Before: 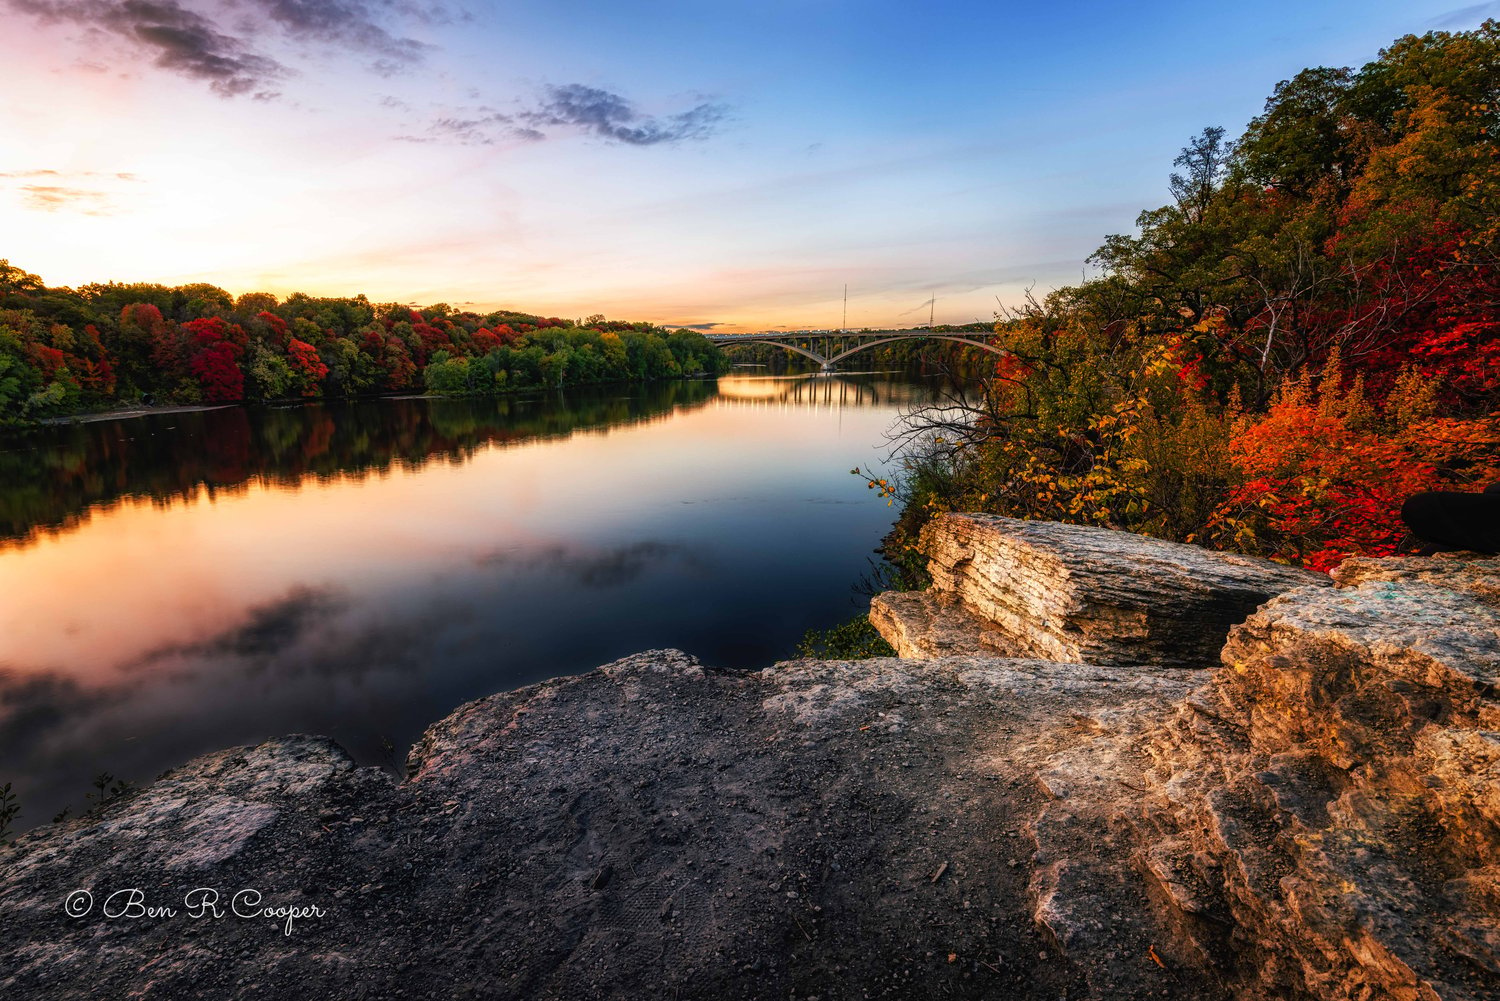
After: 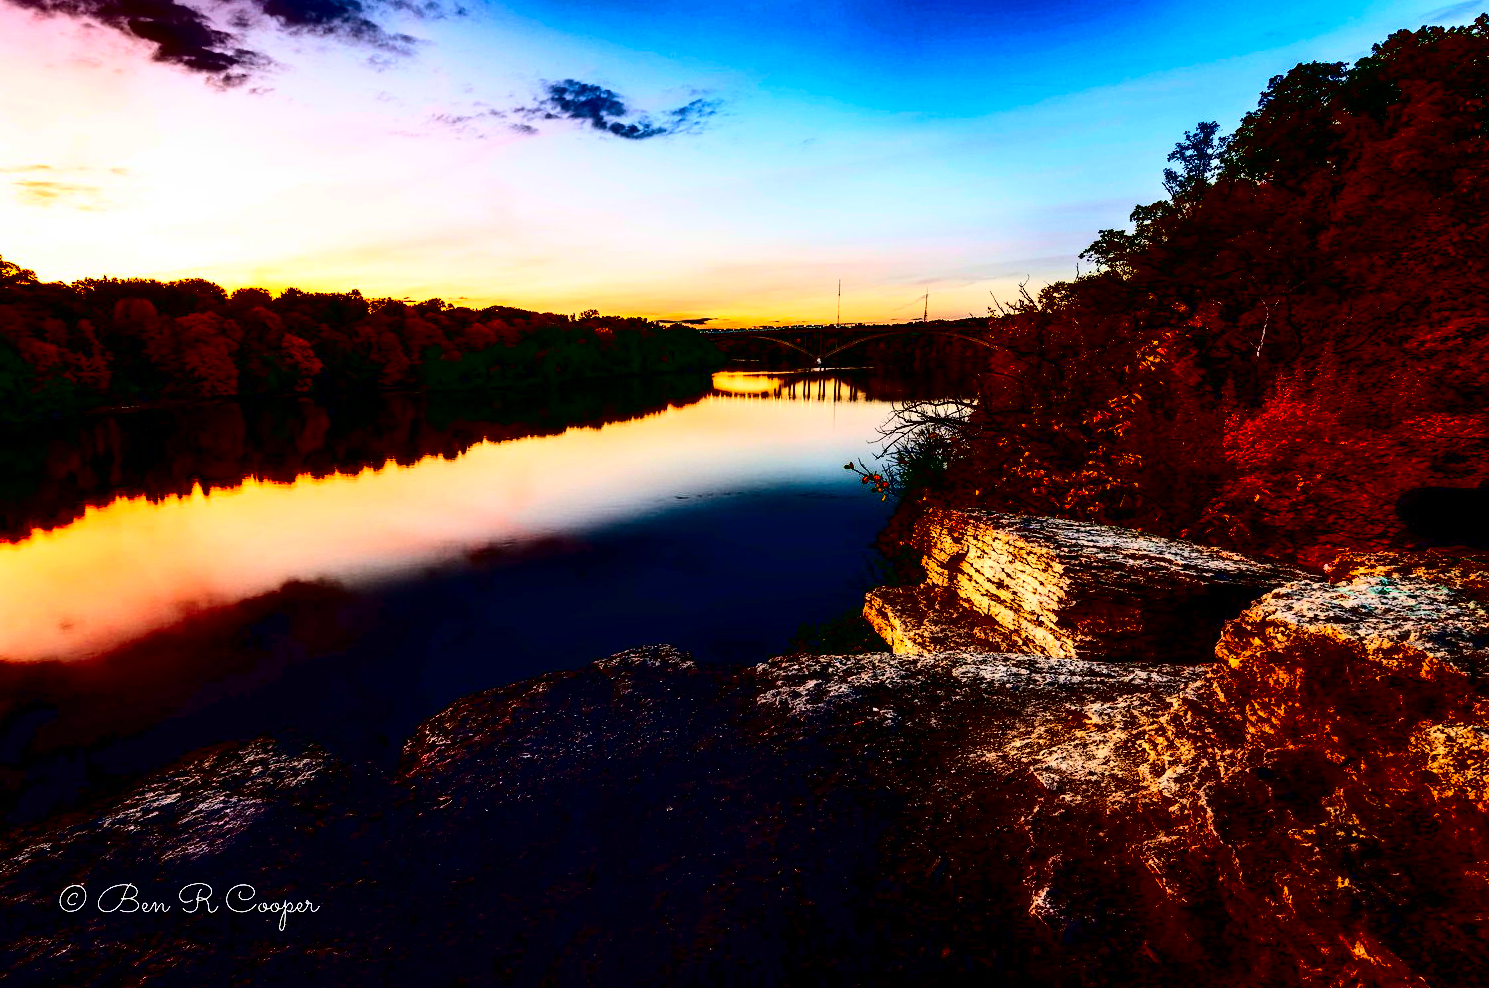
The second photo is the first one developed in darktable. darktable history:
crop: left 0.46%, top 0.589%, right 0.248%, bottom 0.621%
contrast brightness saturation: contrast 0.776, brightness -0.993, saturation 0.991
